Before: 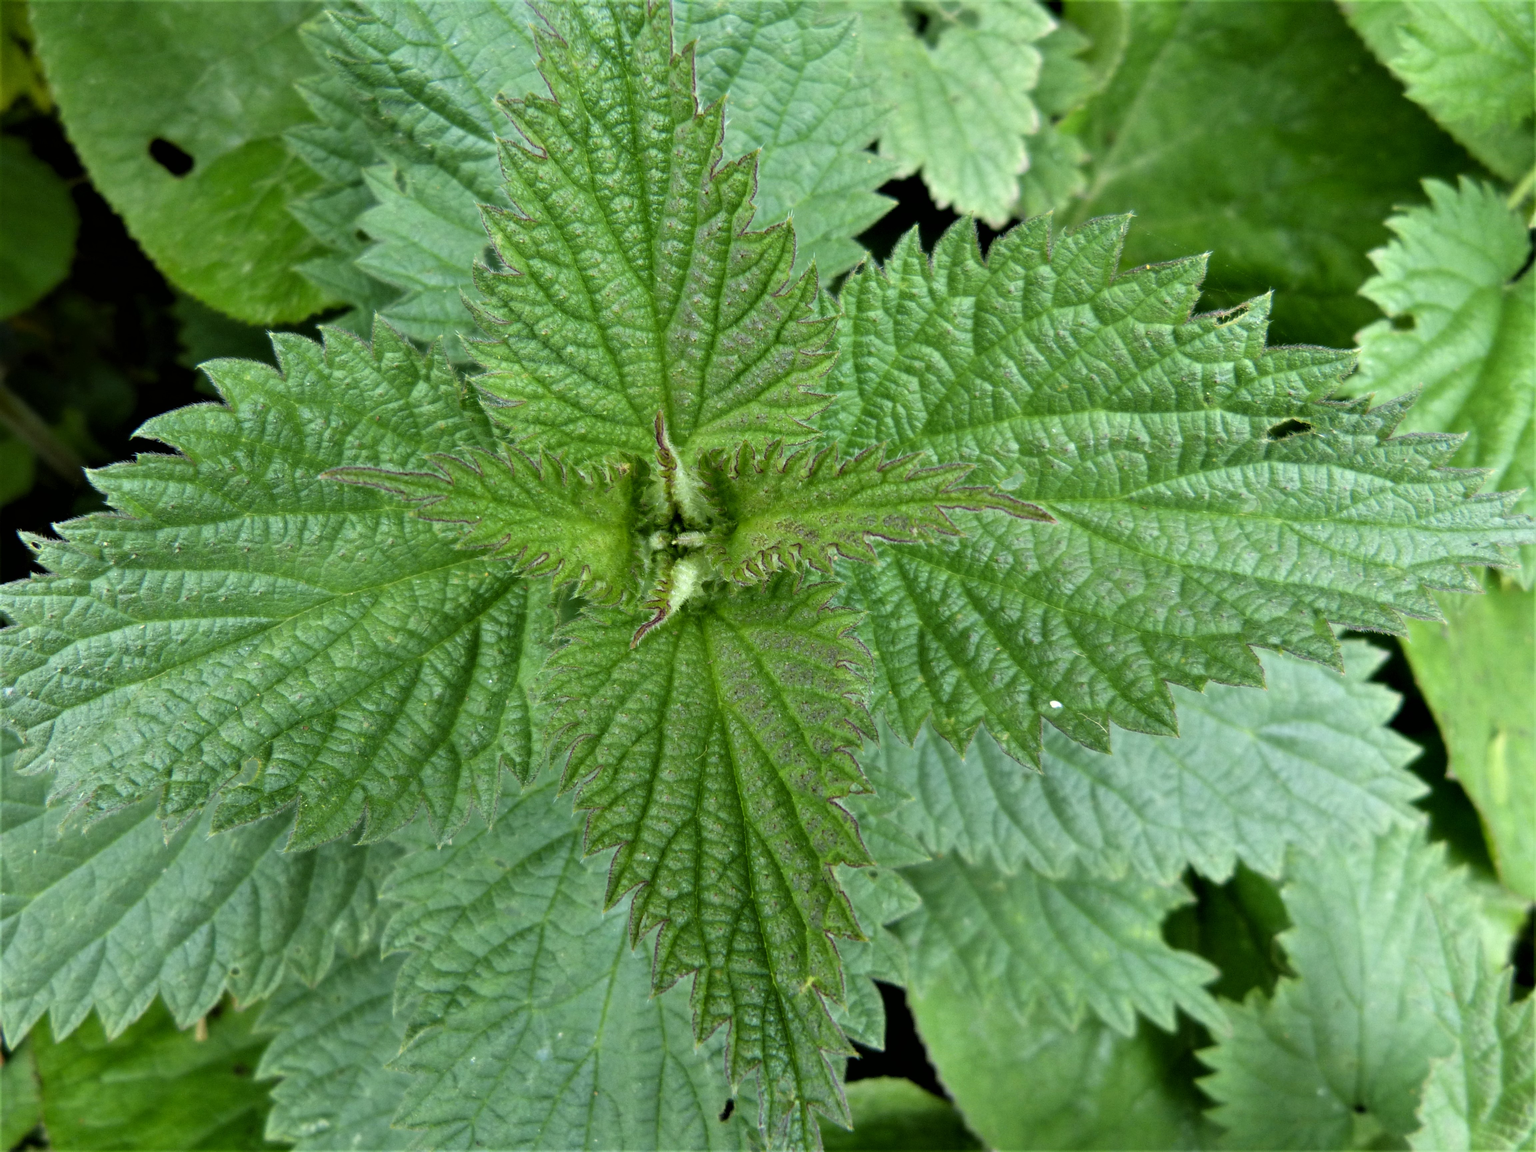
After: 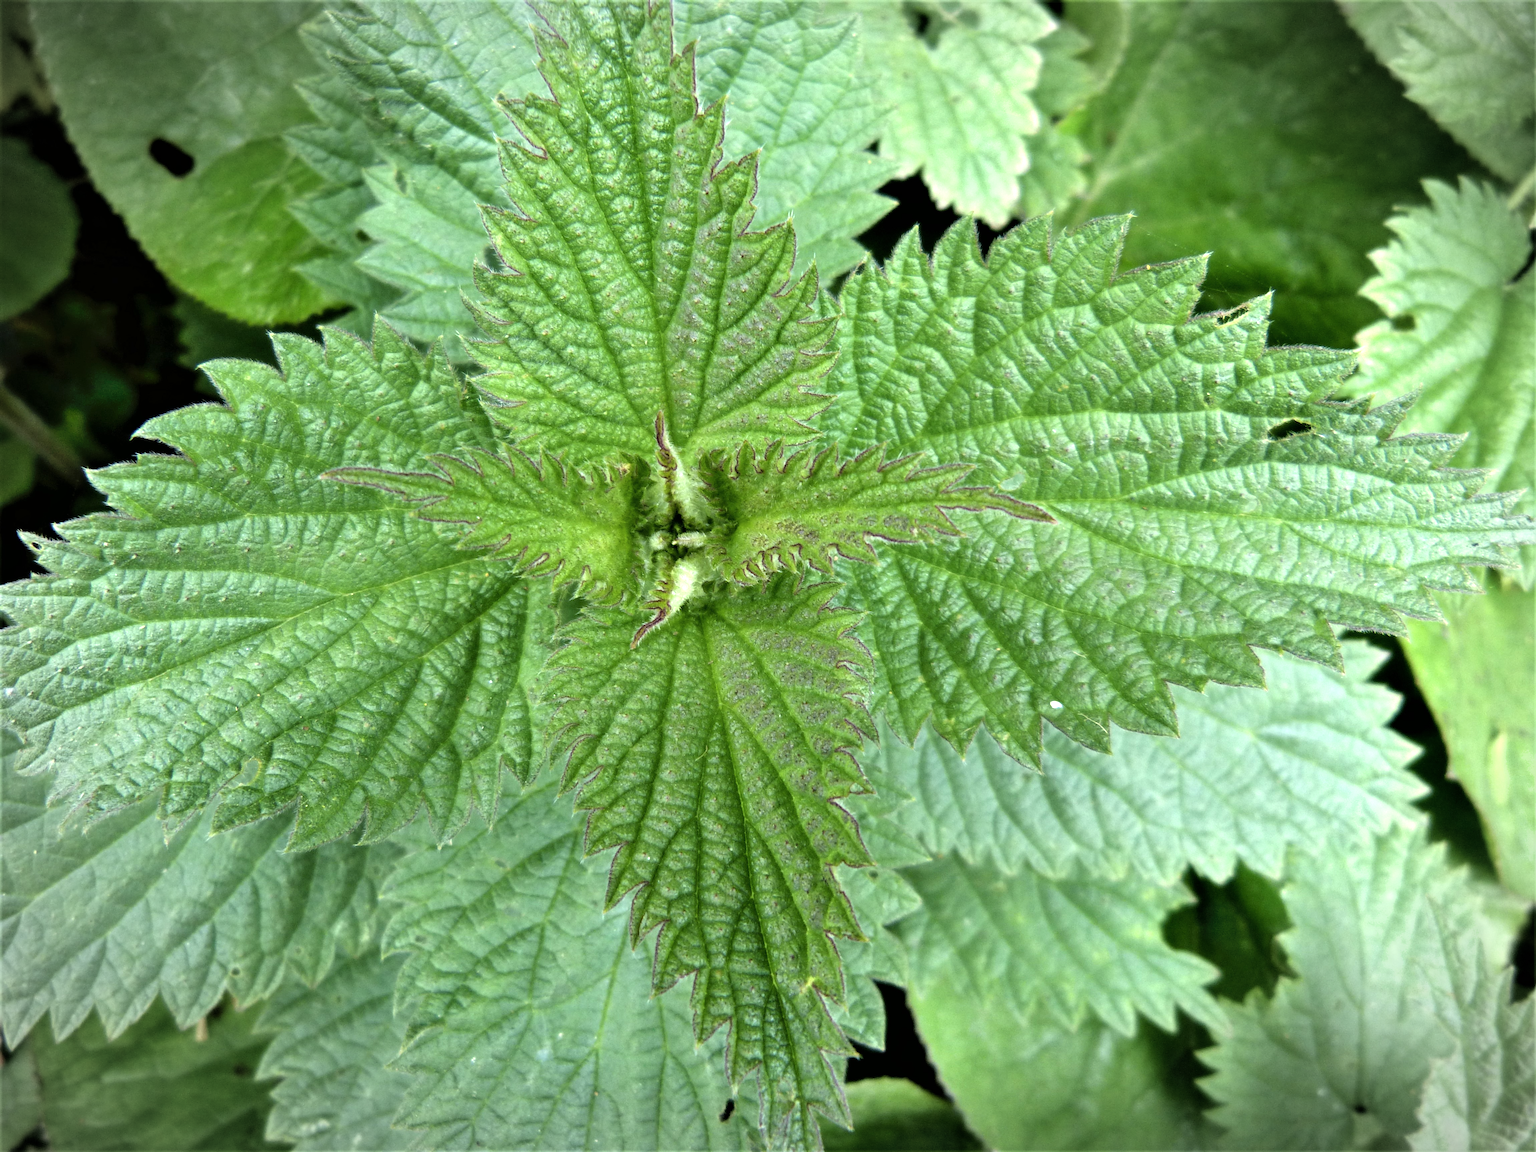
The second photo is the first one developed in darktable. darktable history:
shadows and highlights: radius 46.25, white point adjustment 6.54, compress 79.99%, soften with gaussian
vignetting: fall-off start 86.2%, automatic ratio true, unbound false
tone equalizer: -8 EV -0.393 EV, -7 EV -0.401 EV, -6 EV -0.361 EV, -5 EV -0.19 EV, -3 EV 0.192 EV, -2 EV 0.355 EV, -1 EV 0.409 EV, +0 EV 0.444 EV
